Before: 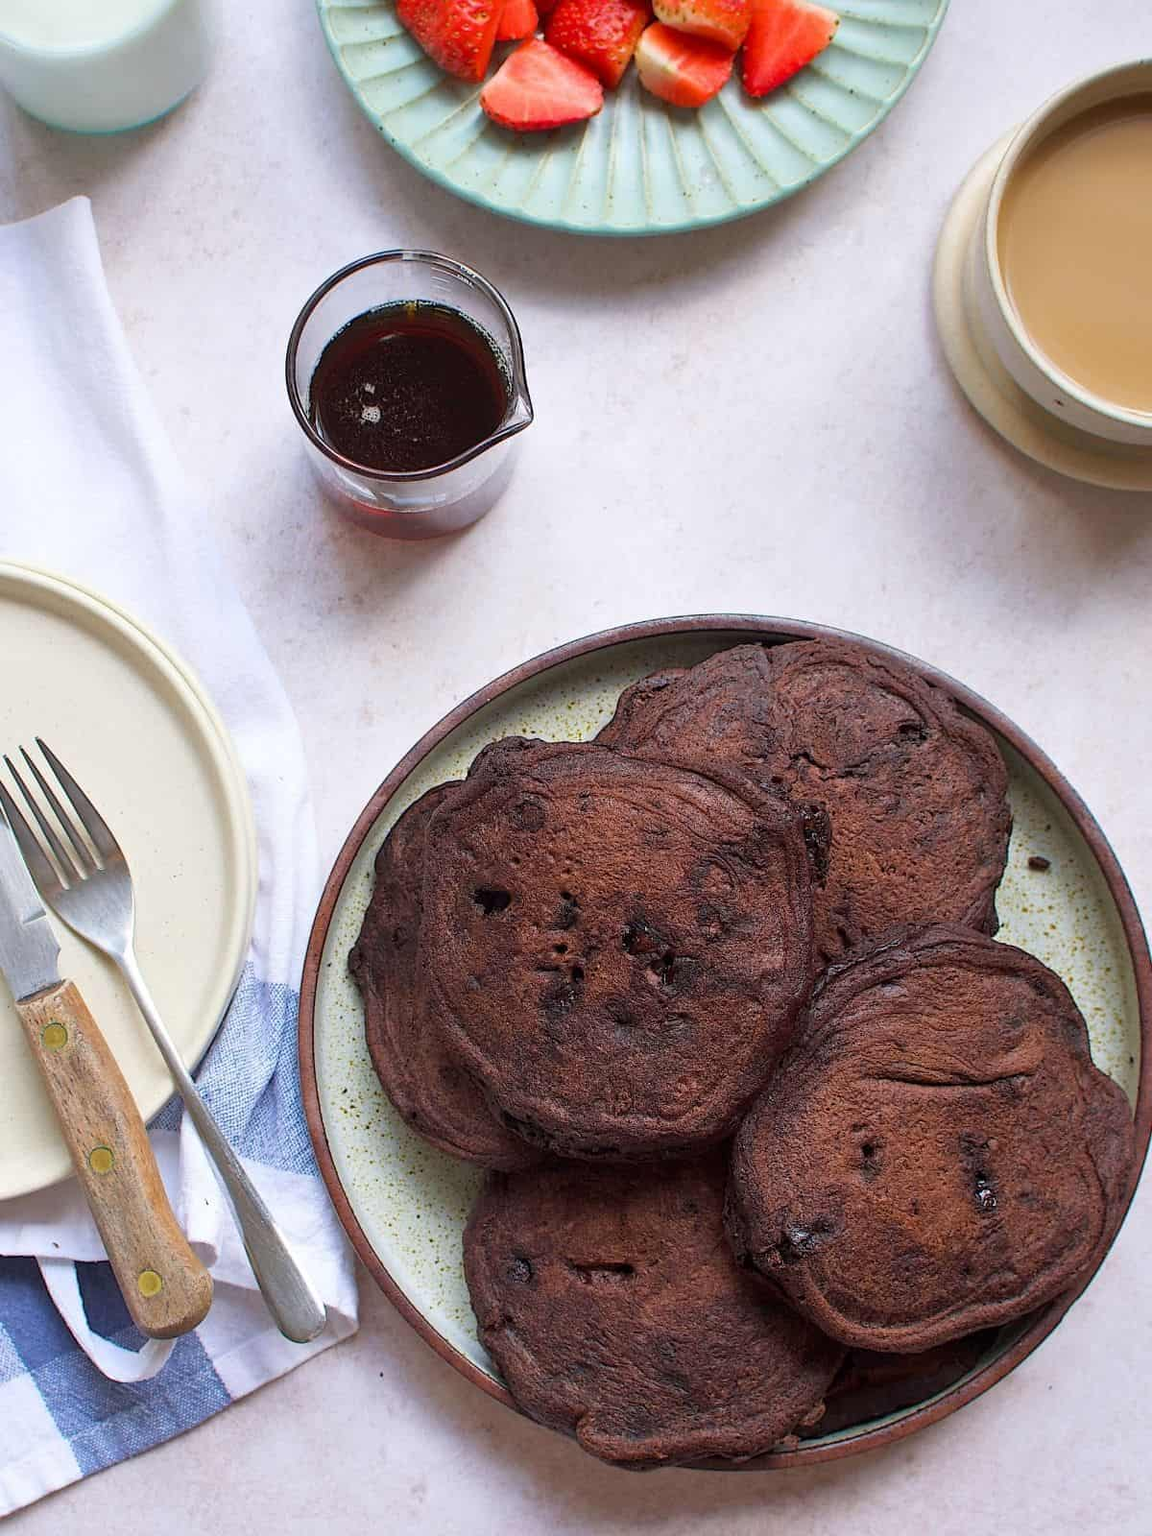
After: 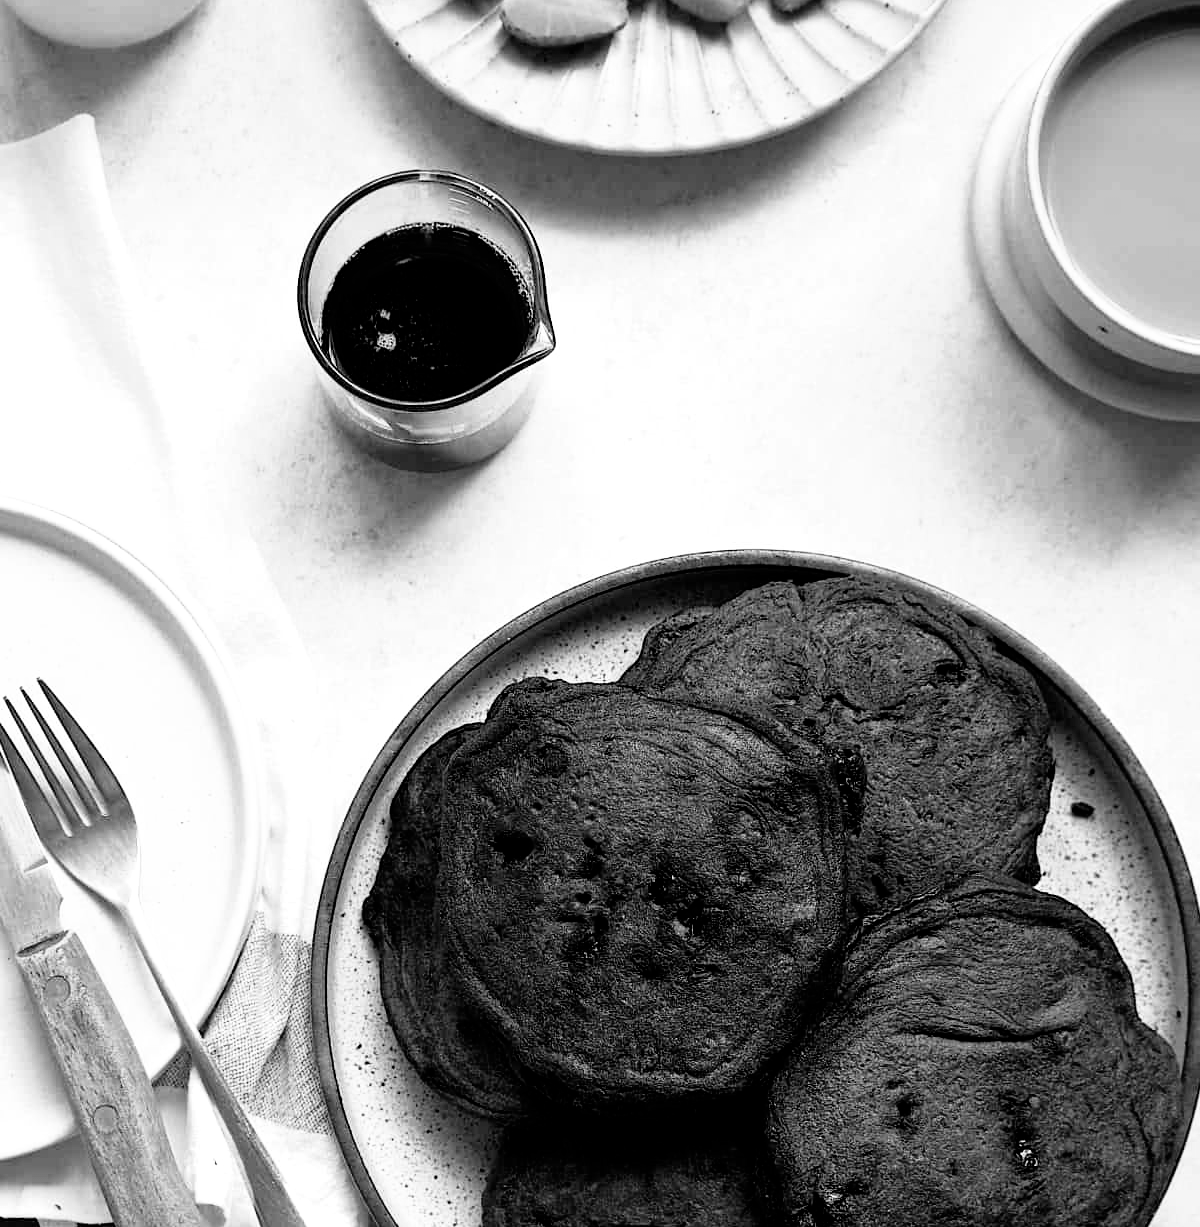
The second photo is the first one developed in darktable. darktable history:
crop: top 5.667%, bottom 17.637%
filmic rgb: black relative exposure -3.63 EV, white relative exposure 2.16 EV, hardness 3.62
monochrome: on, module defaults
